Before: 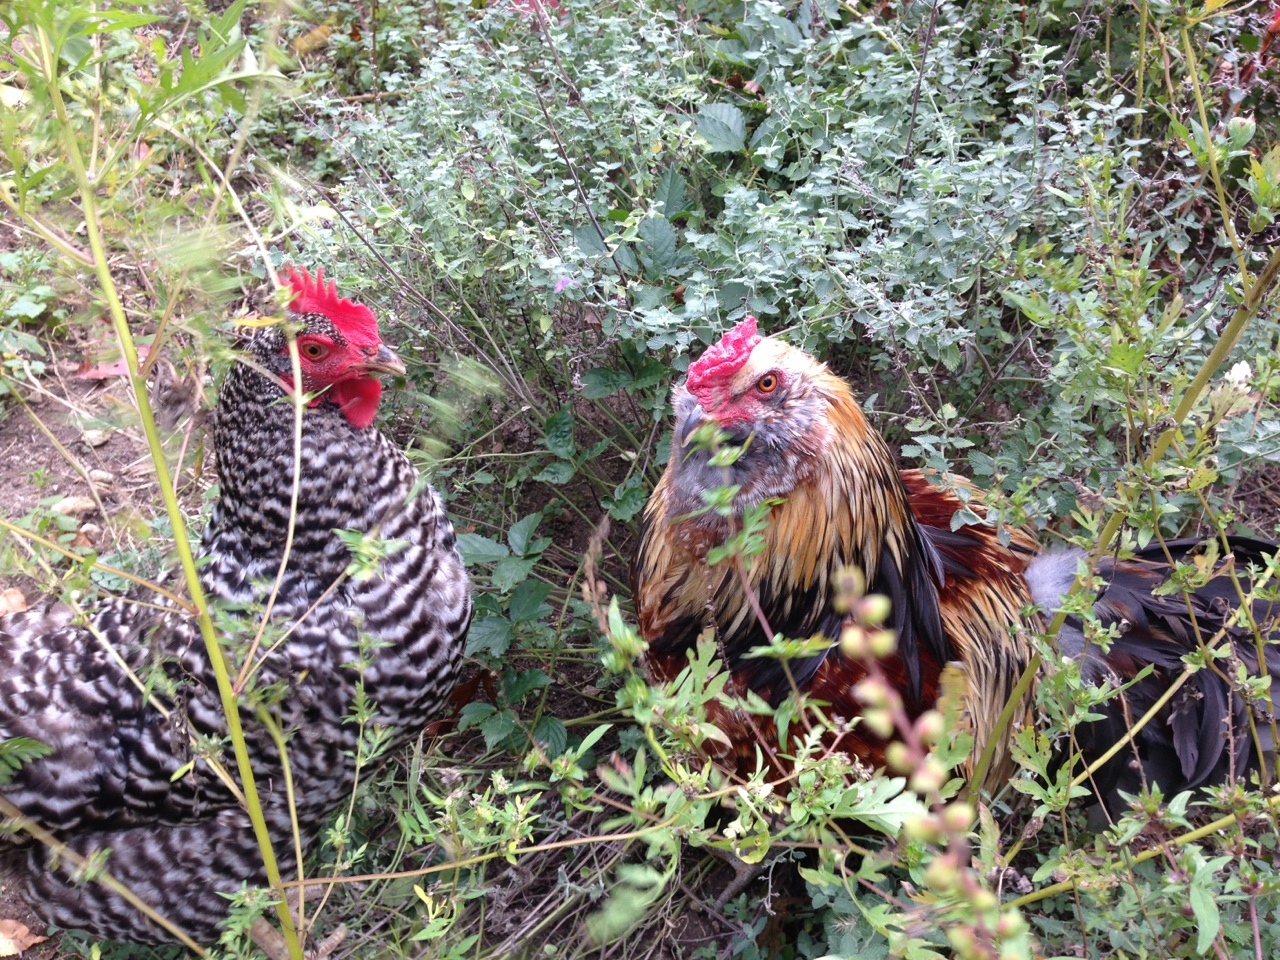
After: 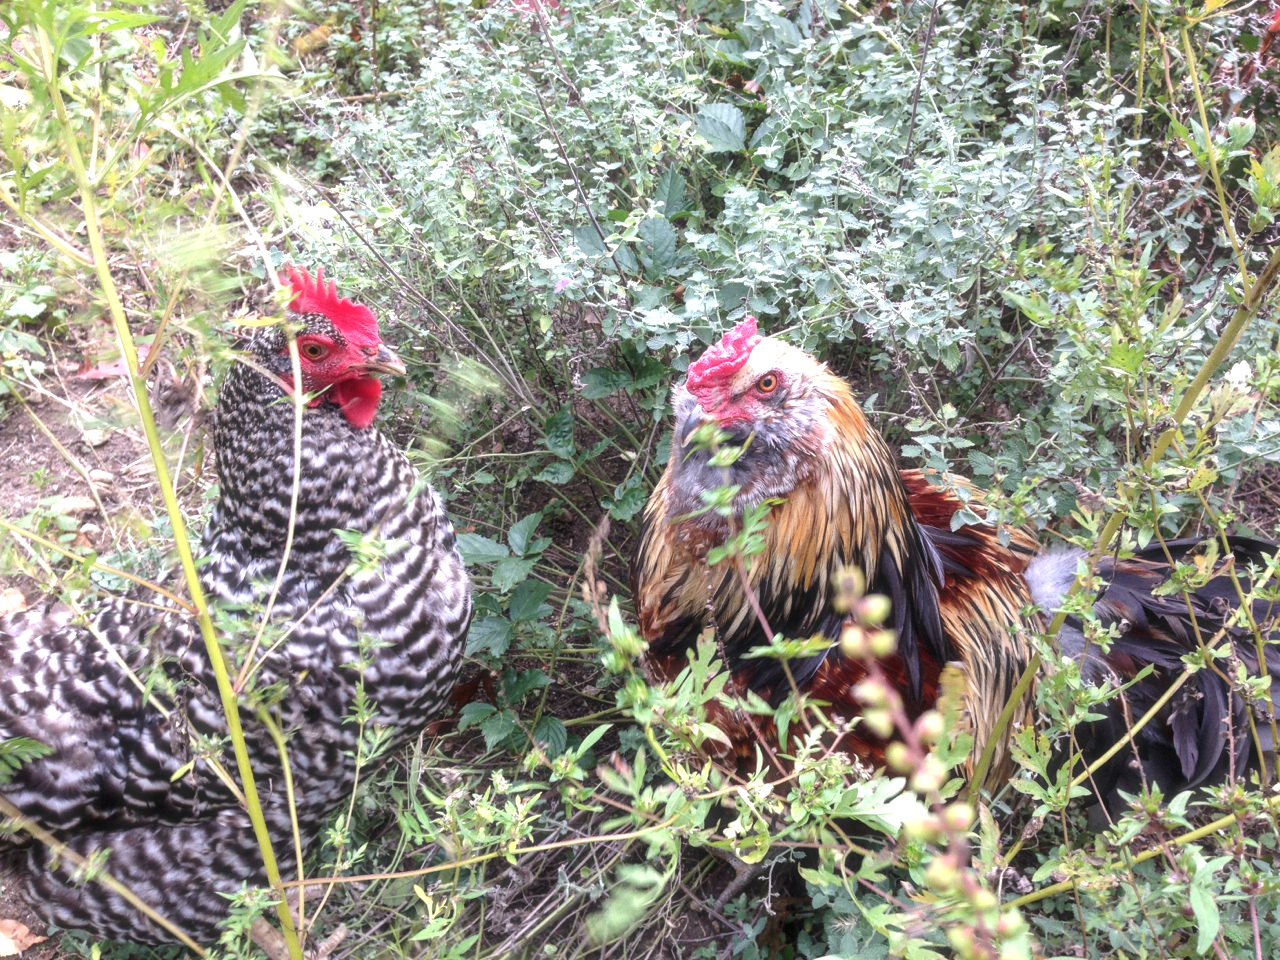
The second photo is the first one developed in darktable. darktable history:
exposure: exposure 0.3 EV, compensate highlight preservation false
haze removal: strength -0.1, adaptive false
local contrast: on, module defaults
